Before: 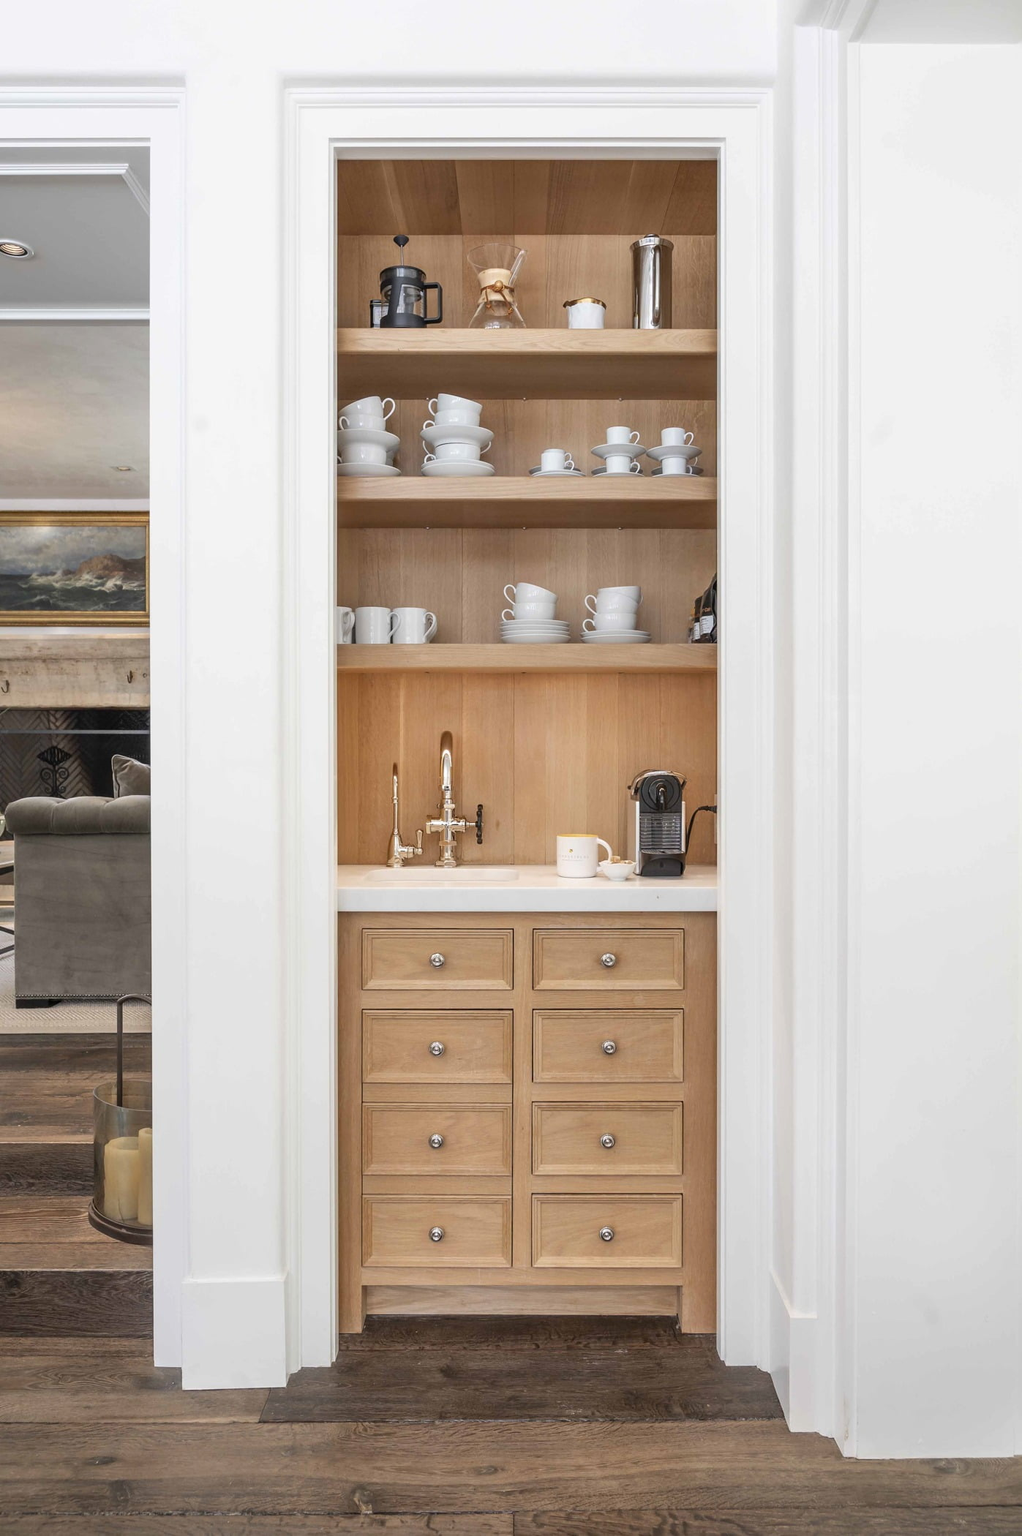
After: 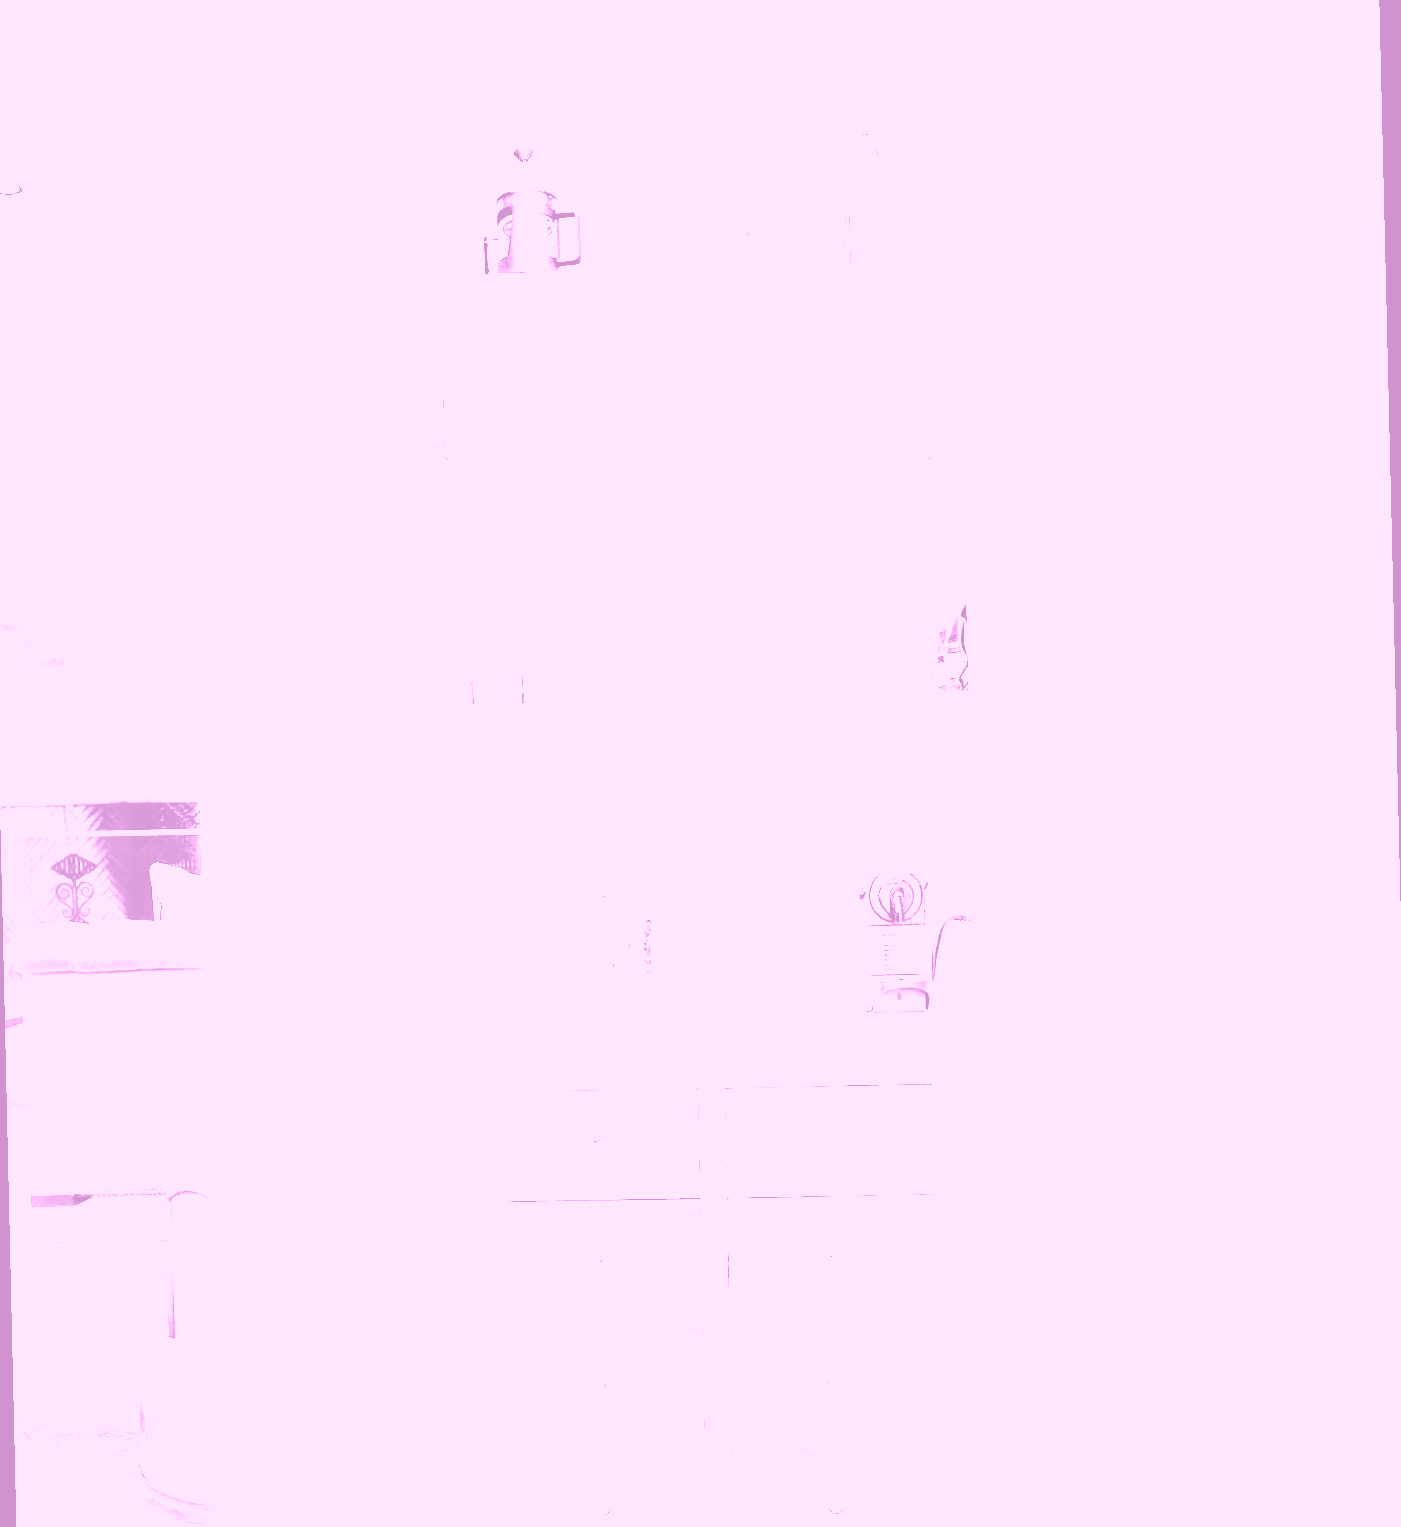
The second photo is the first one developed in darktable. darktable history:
shadows and highlights: low approximation 0.01, soften with gaussian
rotate and perspective: rotation -1.32°, lens shift (horizontal) -0.031, crop left 0.015, crop right 0.985, crop top 0.047, crop bottom 0.982
contrast brightness saturation: contrast 0.07, brightness -0.13, saturation 0.06
crop: top 5.667%, bottom 17.637%
colorize: hue 331.2°, saturation 75%, source mix 30.28%, lightness 70.52%, version 1
white balance: red 8, blue 8
